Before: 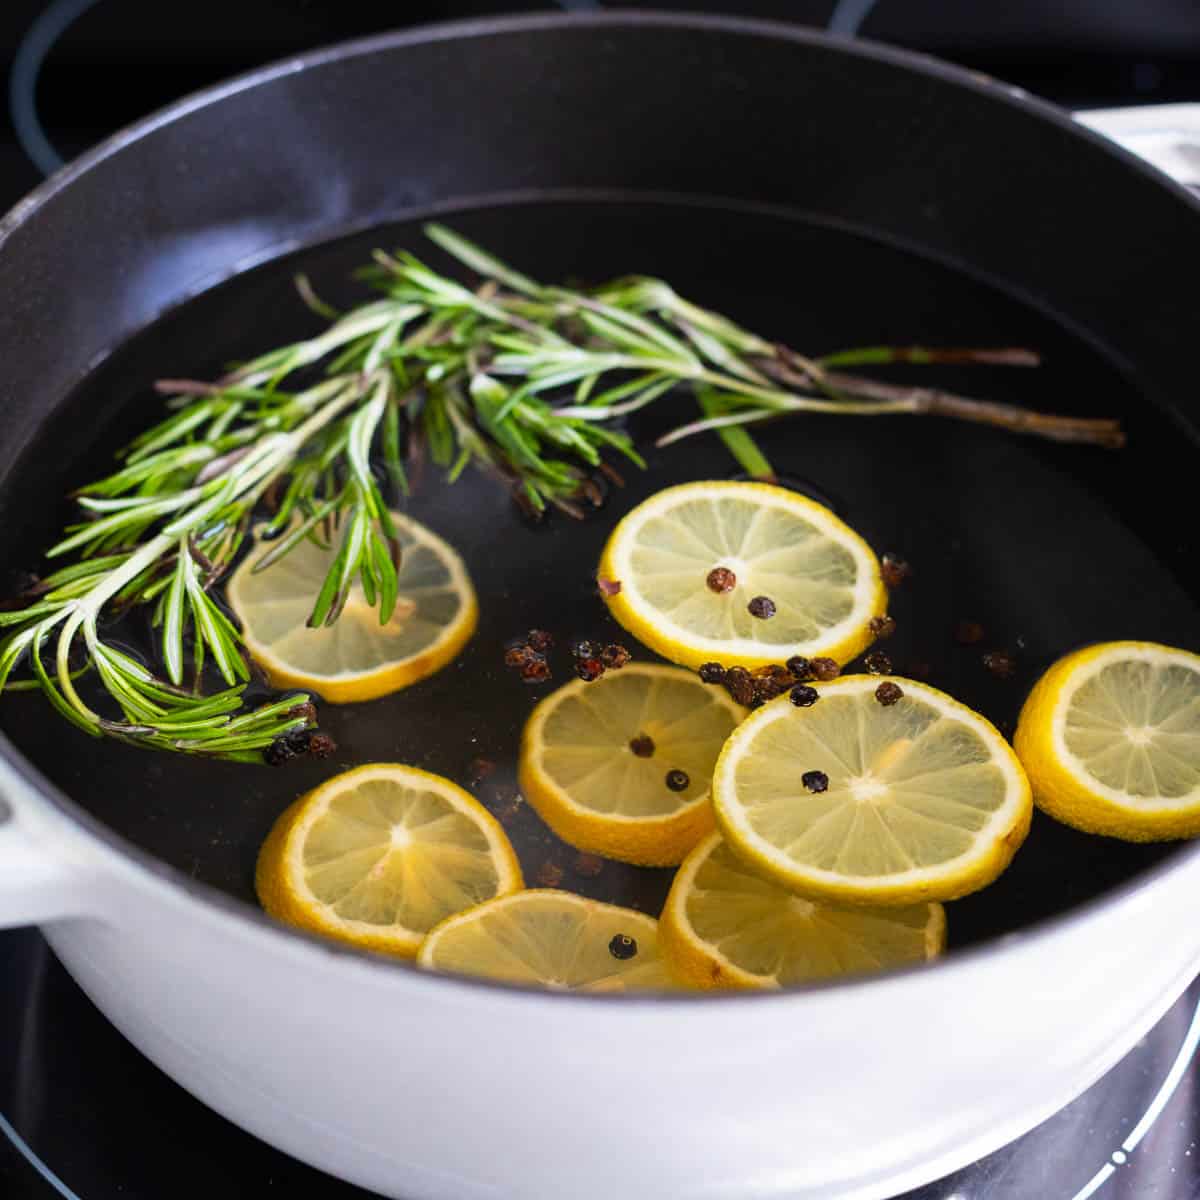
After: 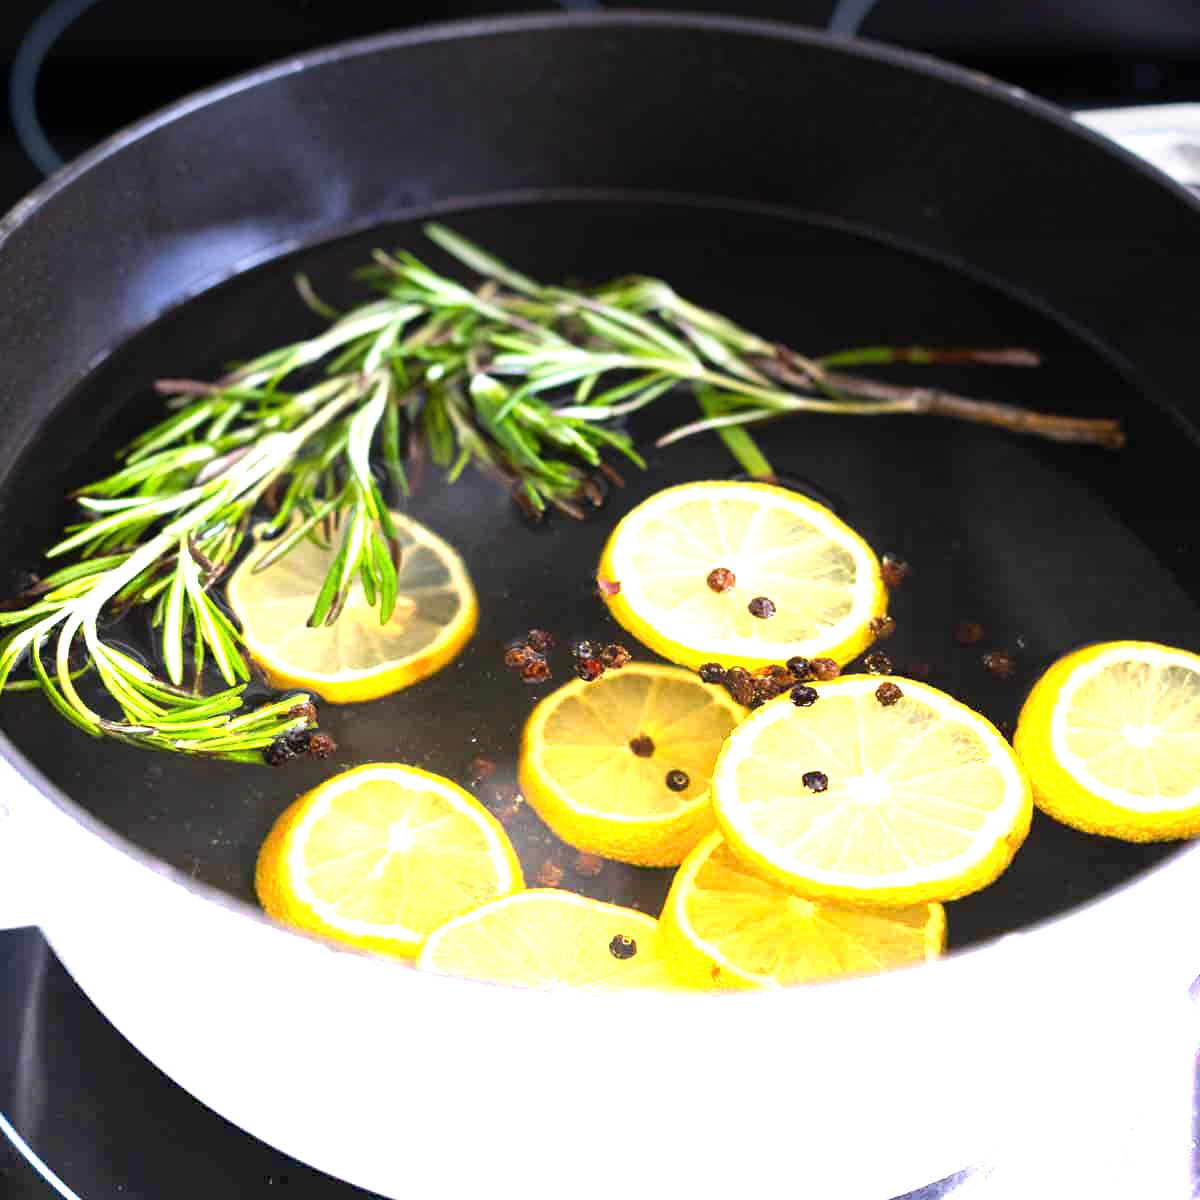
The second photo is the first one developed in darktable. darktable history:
graduated density: density -3.9 EV
exposure: exposure 0.127 EV, compensate highlight preservation false
